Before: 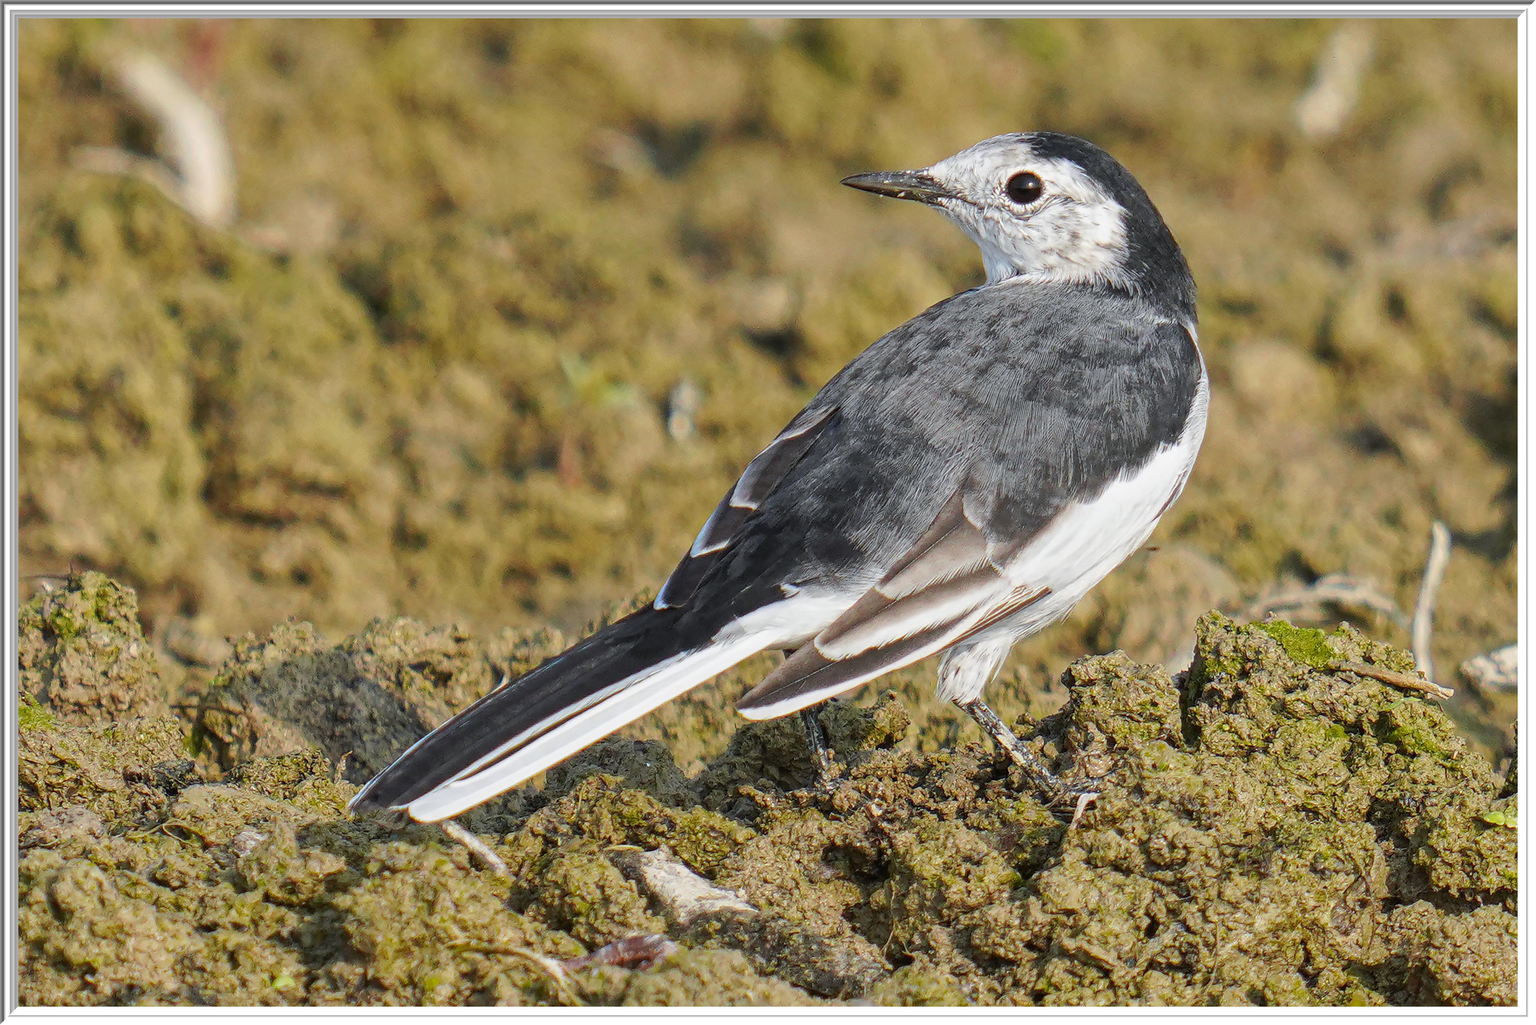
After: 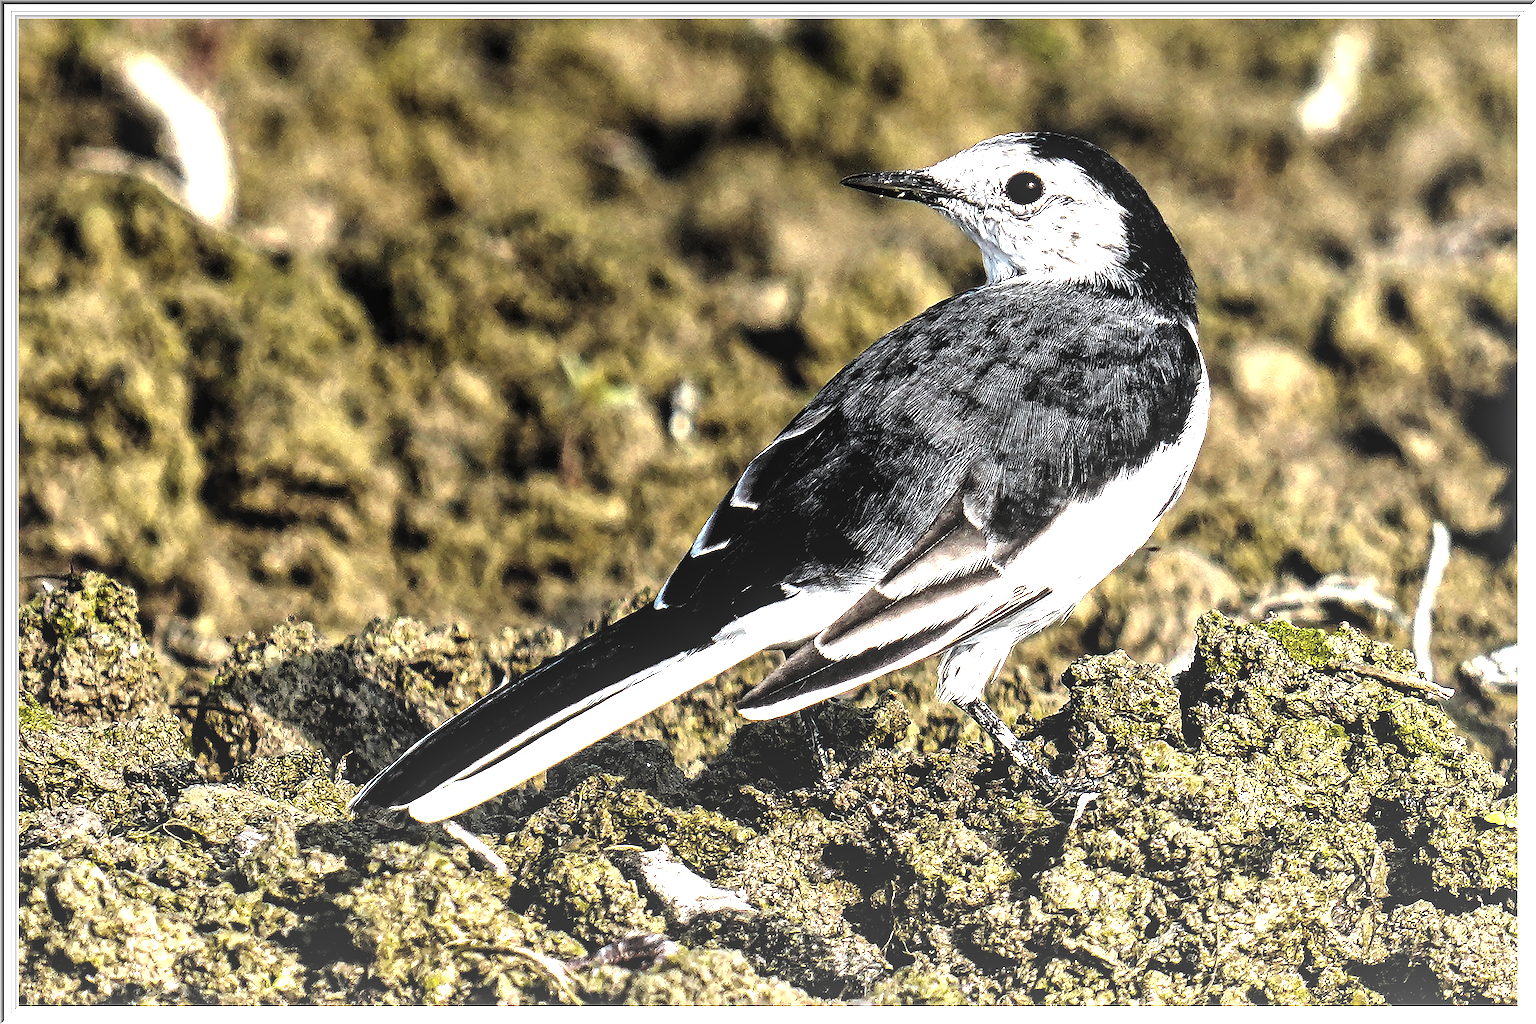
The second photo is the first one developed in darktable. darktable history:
local contrast: detail 110%
sharpen: on, module defaults
levels: mode automatic, black 8.58%, gray 59.42%, levels [0, 0.445, 1]
exposure: black level correction 0, exposure 1.2 EV, compensate exposure bias true, compensate highlight preservation false
